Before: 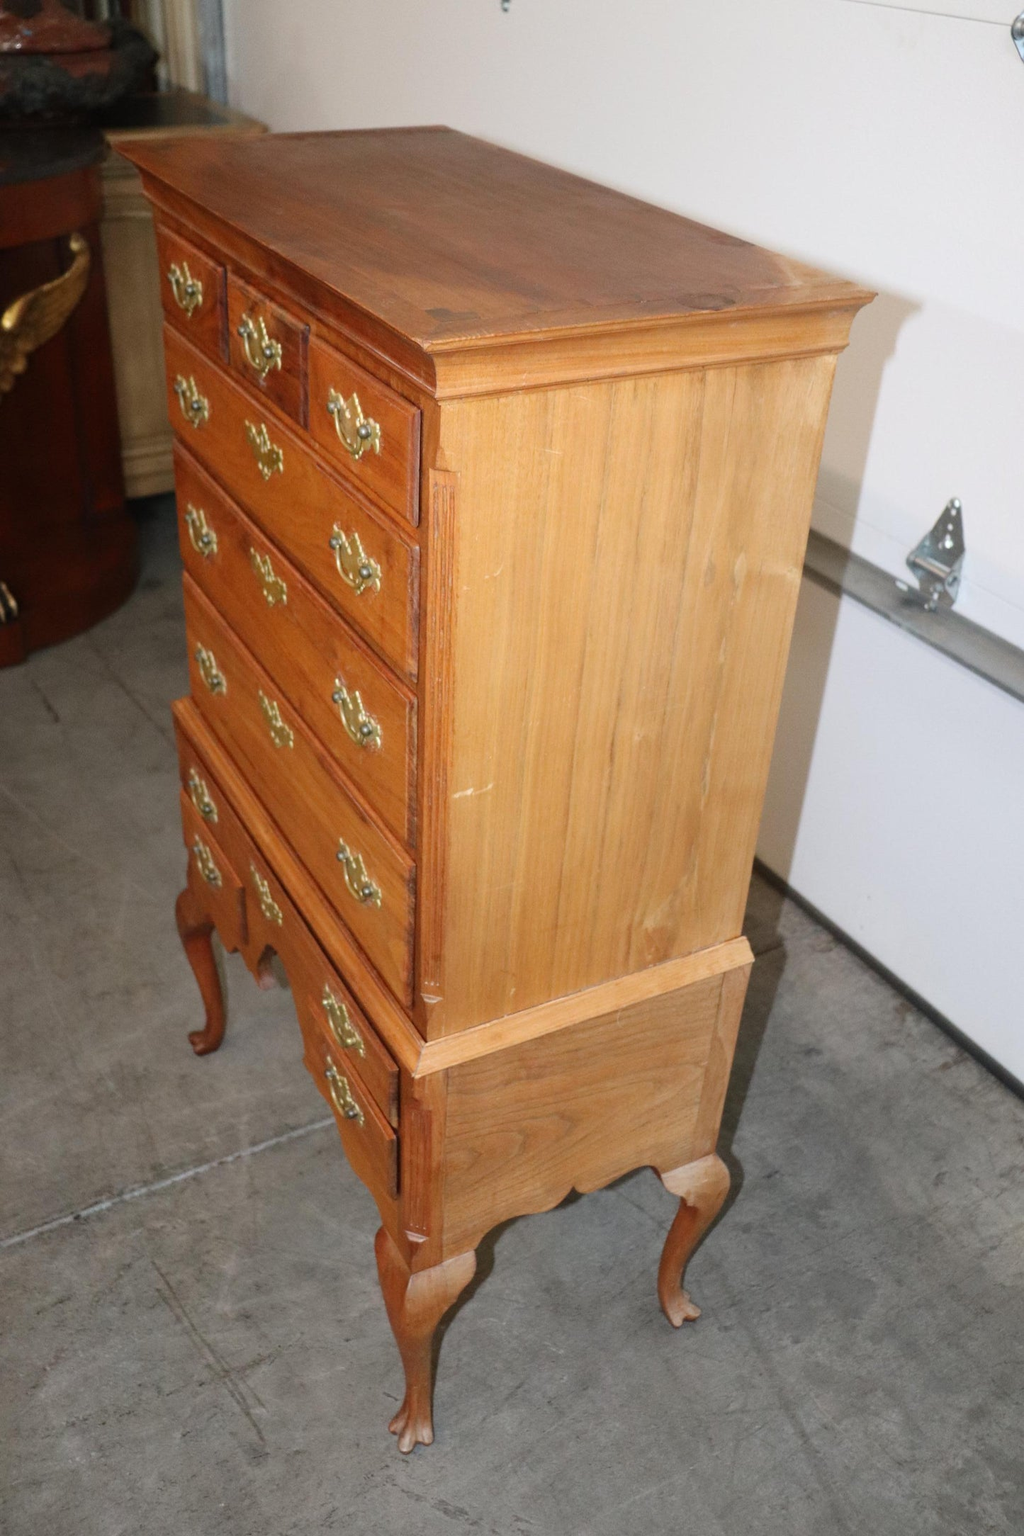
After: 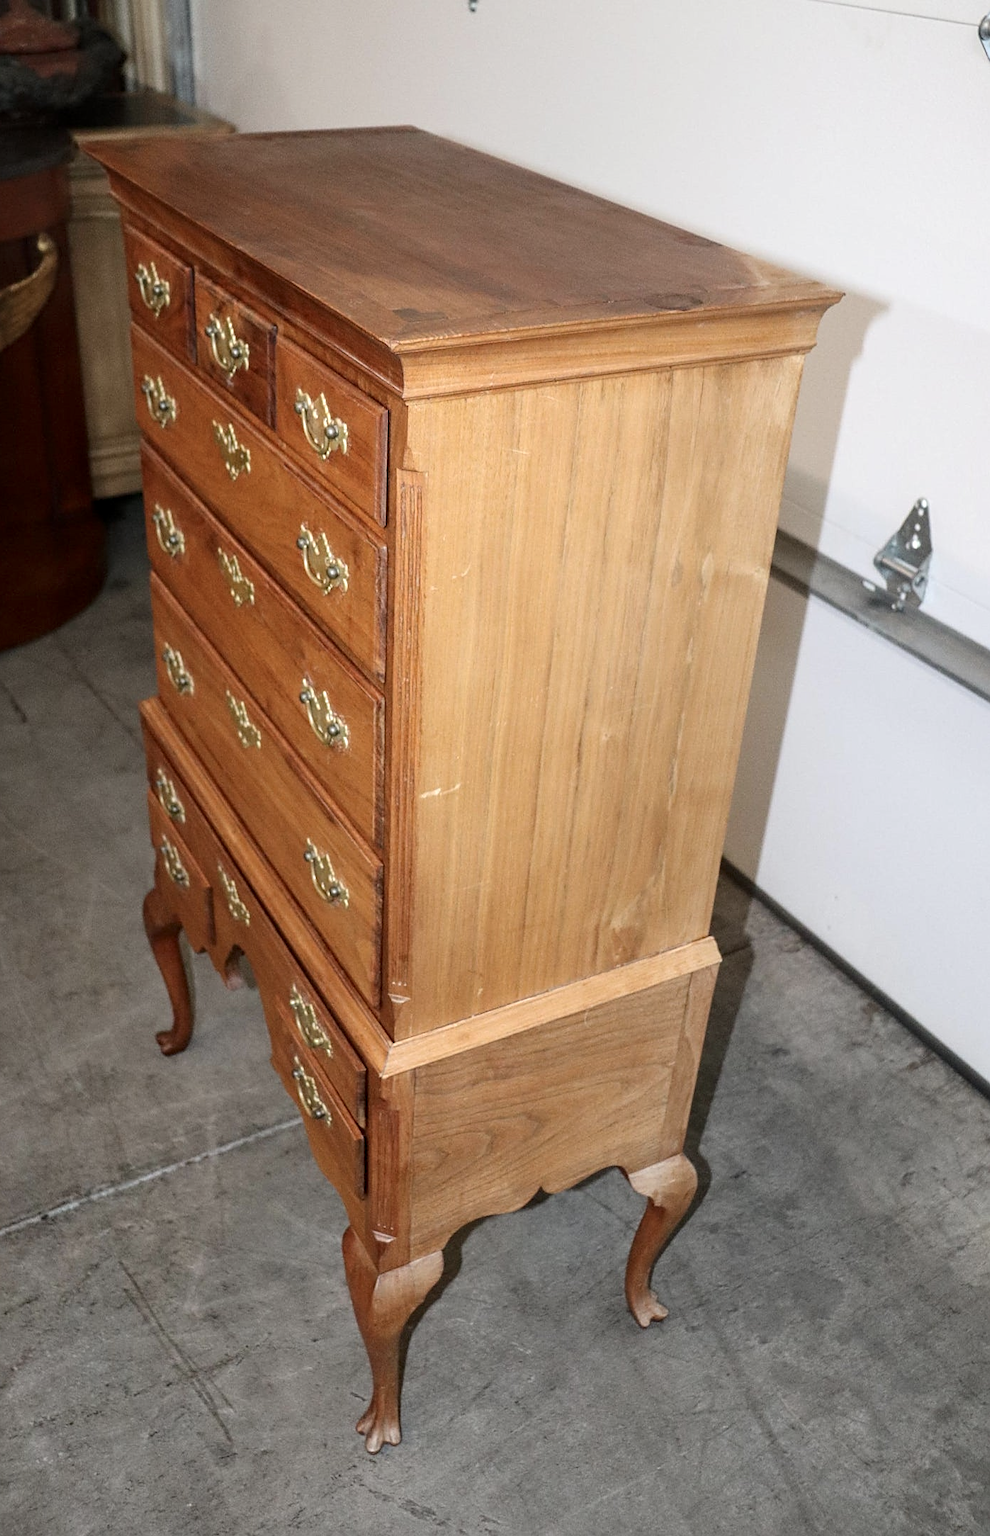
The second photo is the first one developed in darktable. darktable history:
local contrast: on, module defaults
contrast brightness saturation: contrast 0.11, saturation -0.17
crop and rotate: left 3.238%
sharpen: on, module defaults
